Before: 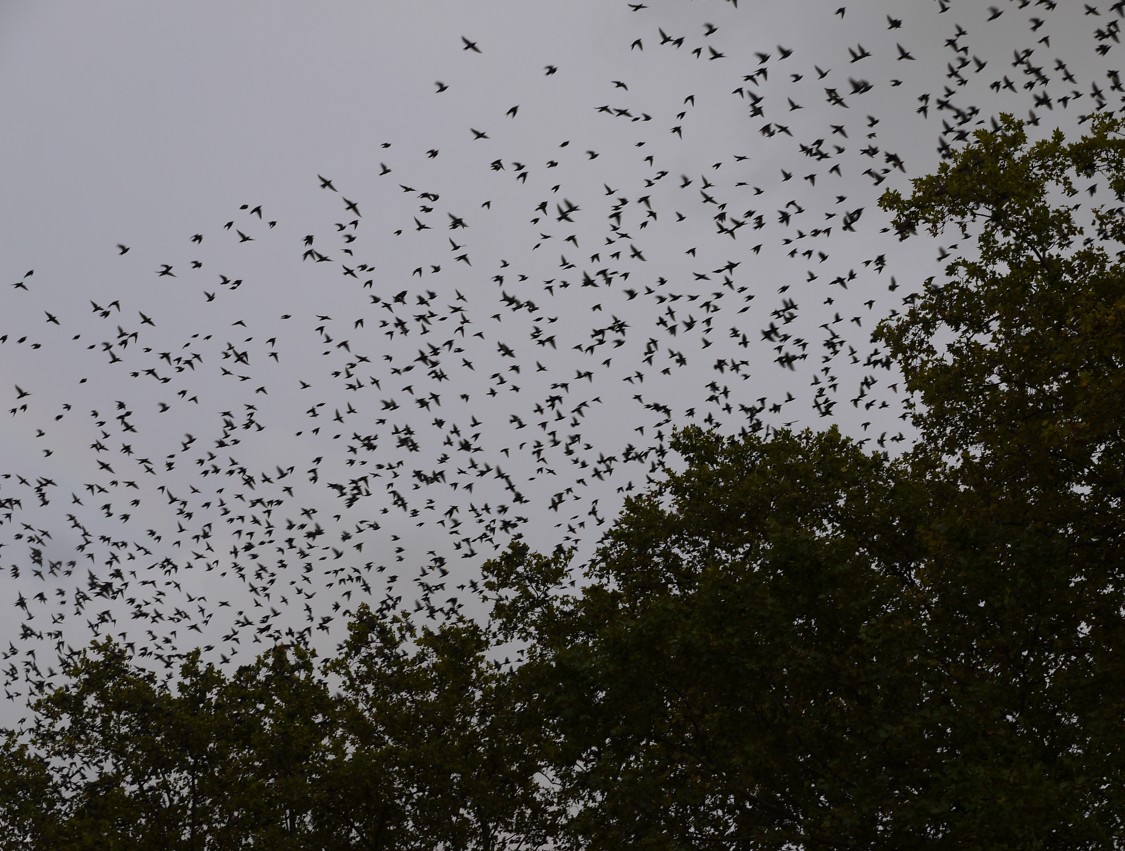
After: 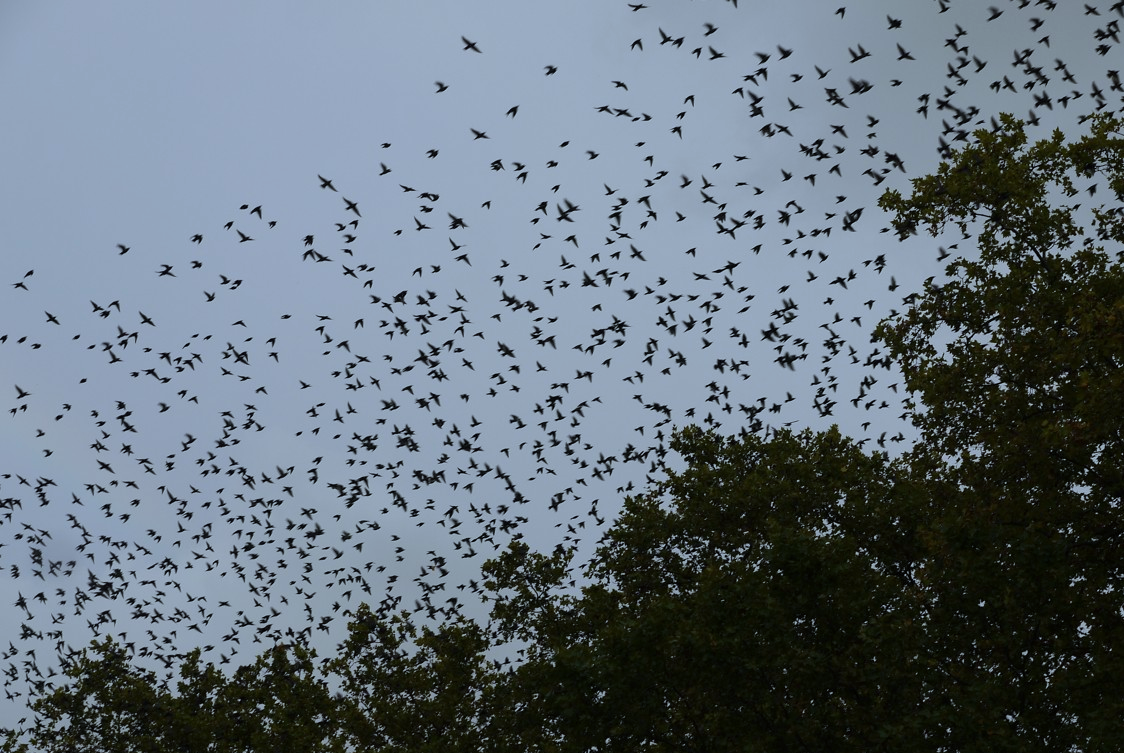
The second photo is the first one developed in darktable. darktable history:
crop and rotate: top 0%, bottom 11.49%
color calibration: illuminant F (fluorescent), F source F9 (Cool White Deluxe 4150 K) – high CRI, x 0.374, y 0.373, temperature 4158.34 K
